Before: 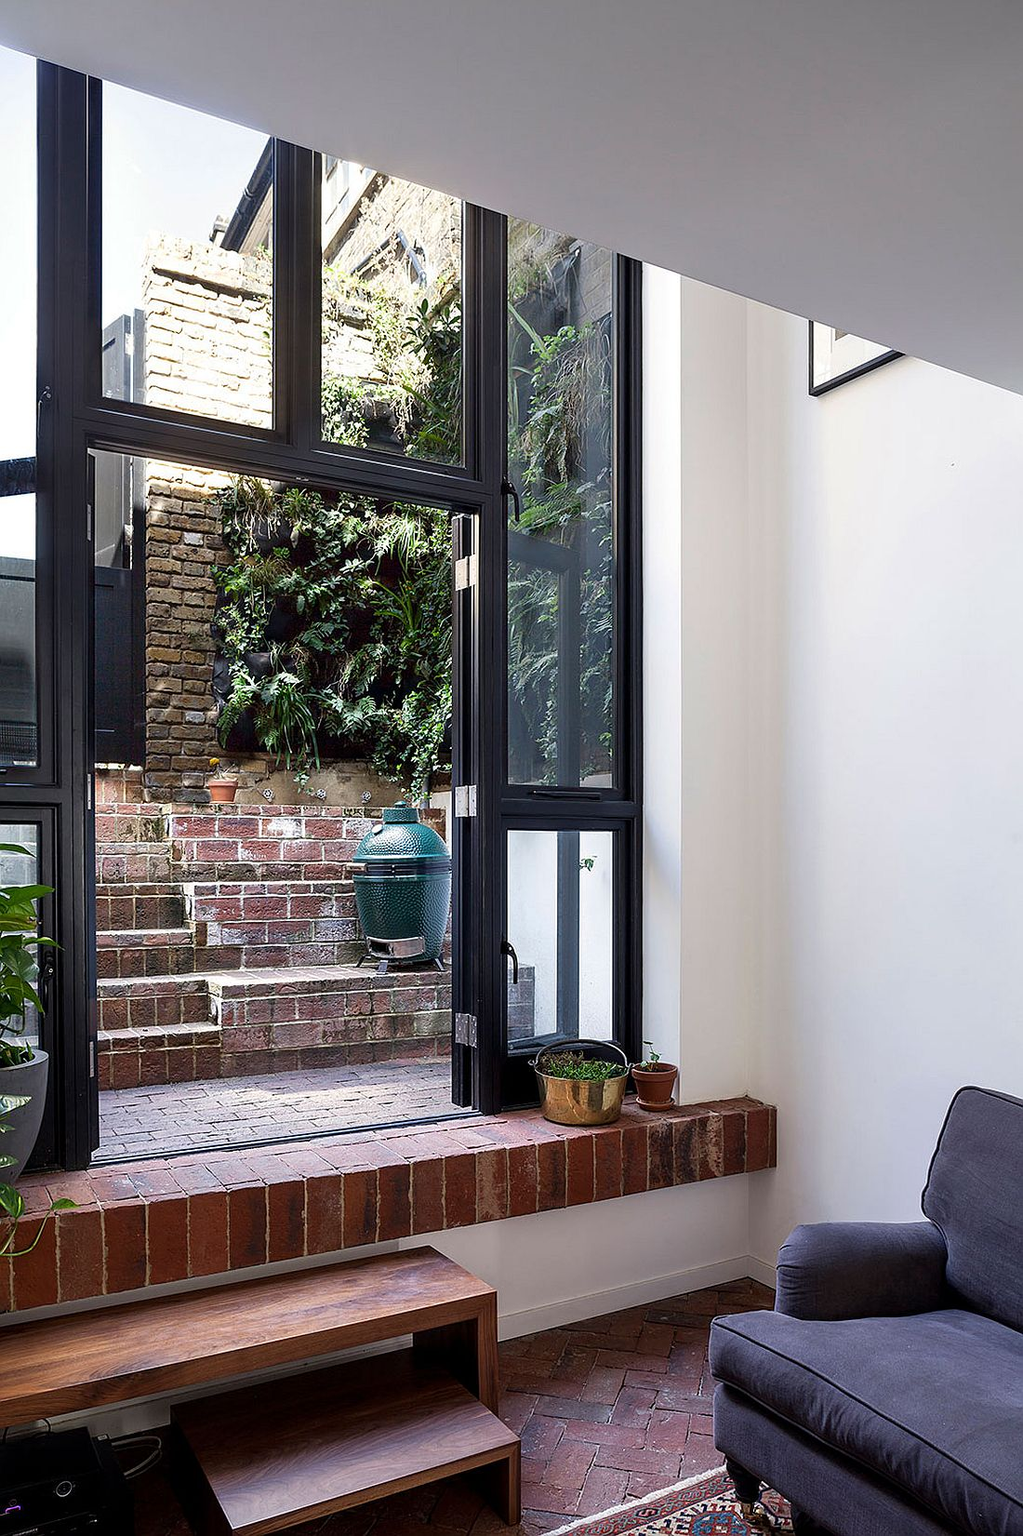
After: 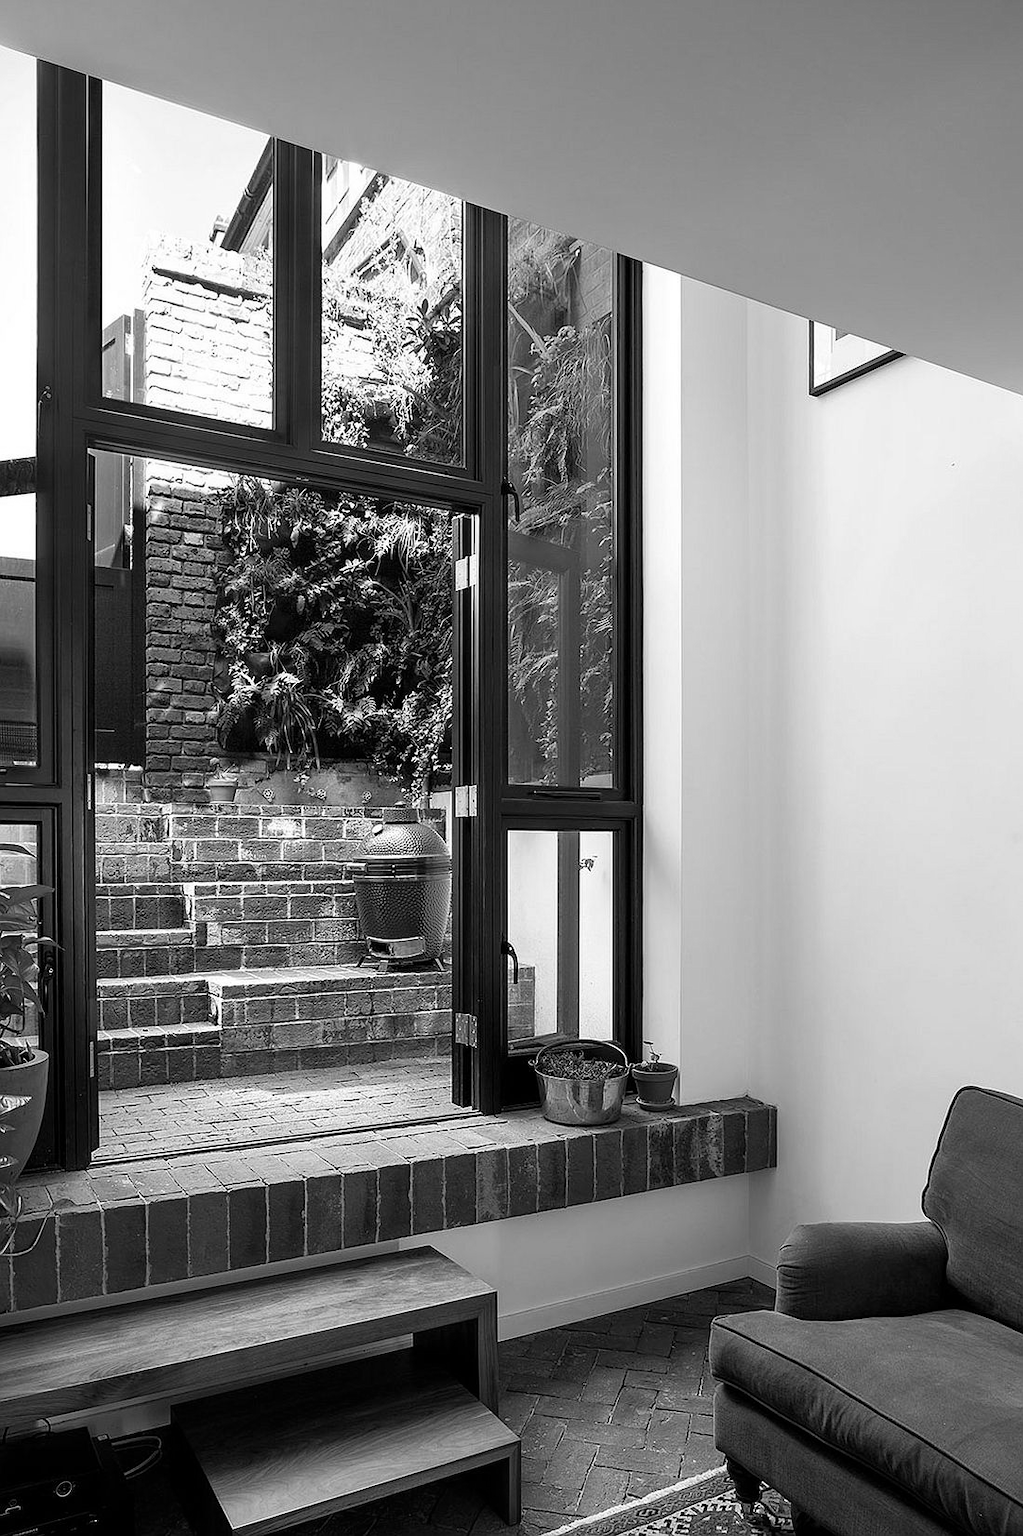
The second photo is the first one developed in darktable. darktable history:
monochrome: on, module defaults
color correction: highlights a* -5.3, highlights b* 9.8, shadows a* 9.8, shadows b* 24.26
